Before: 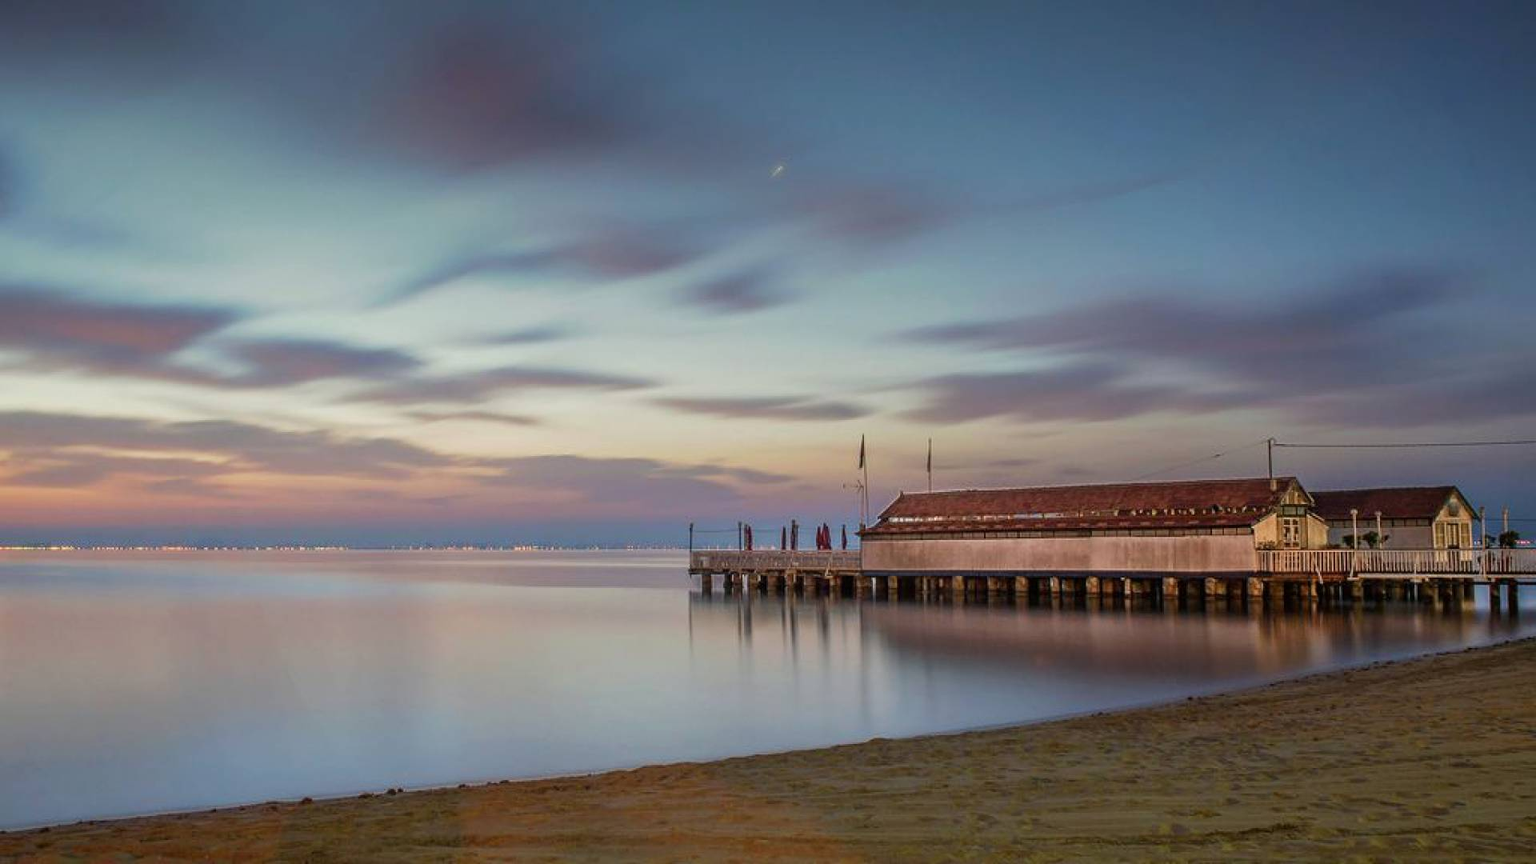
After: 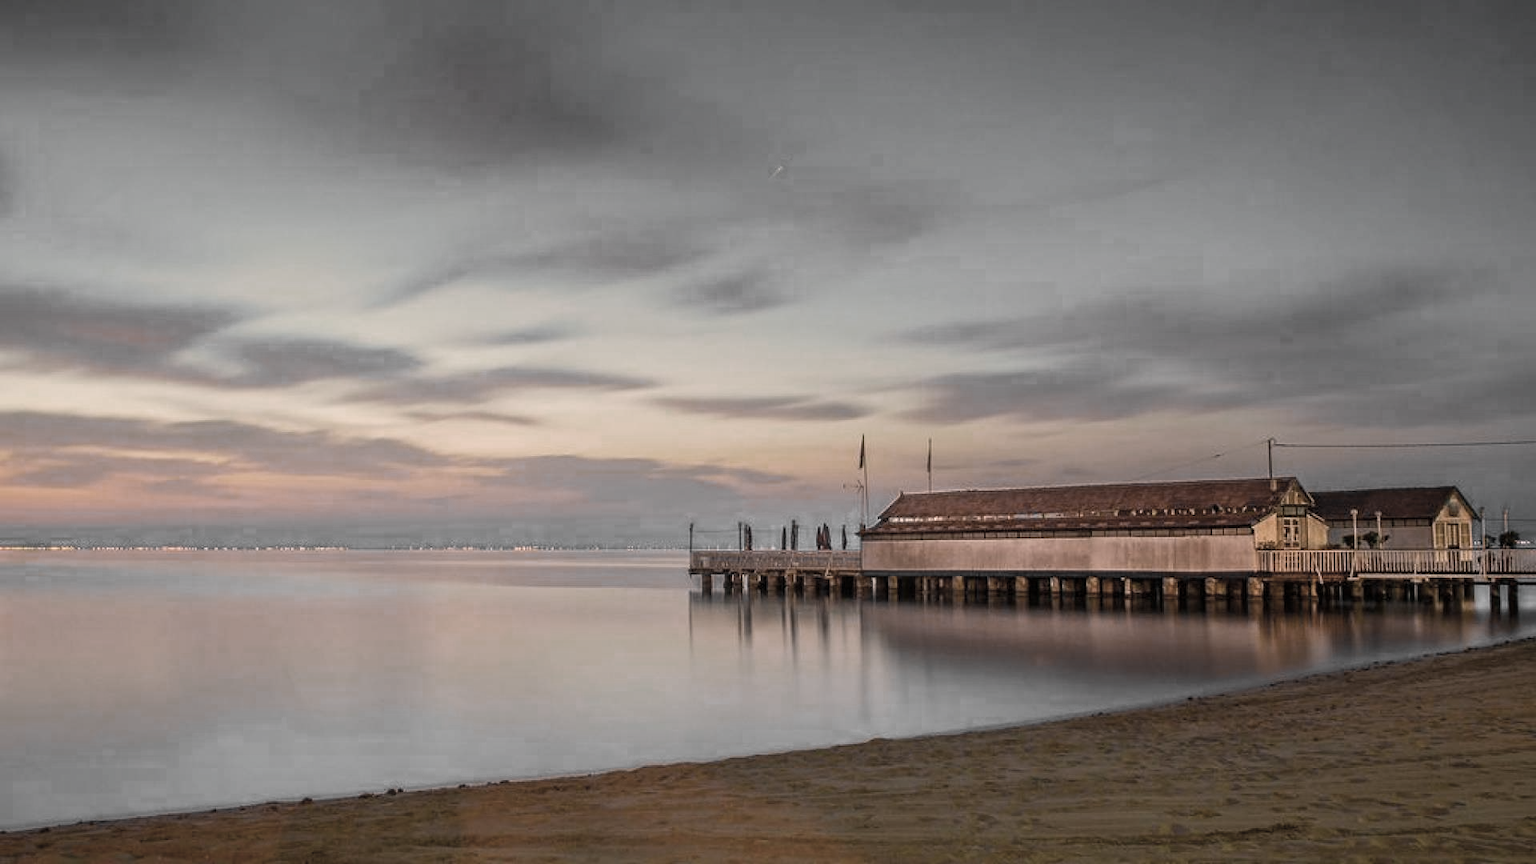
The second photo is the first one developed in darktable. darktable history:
color zones: curves: ch0 [(0, 0.613) (0.01, 0.613) (0.245, 0.448) (0.498, 0.529) (0.642, 0.665) (0.879, 0.777) (0.99, 0.613)]; ch1 [(0, 0.035) (0.121, 0.189) (0.259, 0.197) (0.415, 0.061) (0.589, 0.022) (0.732, 0.022) (0.857, 0.026) (0.991, 0.053)]
color balance rgb: perceptual saturation grading › global saturation 20%, global vibrance 20%
white balance: red 1.127, blue 0.943
